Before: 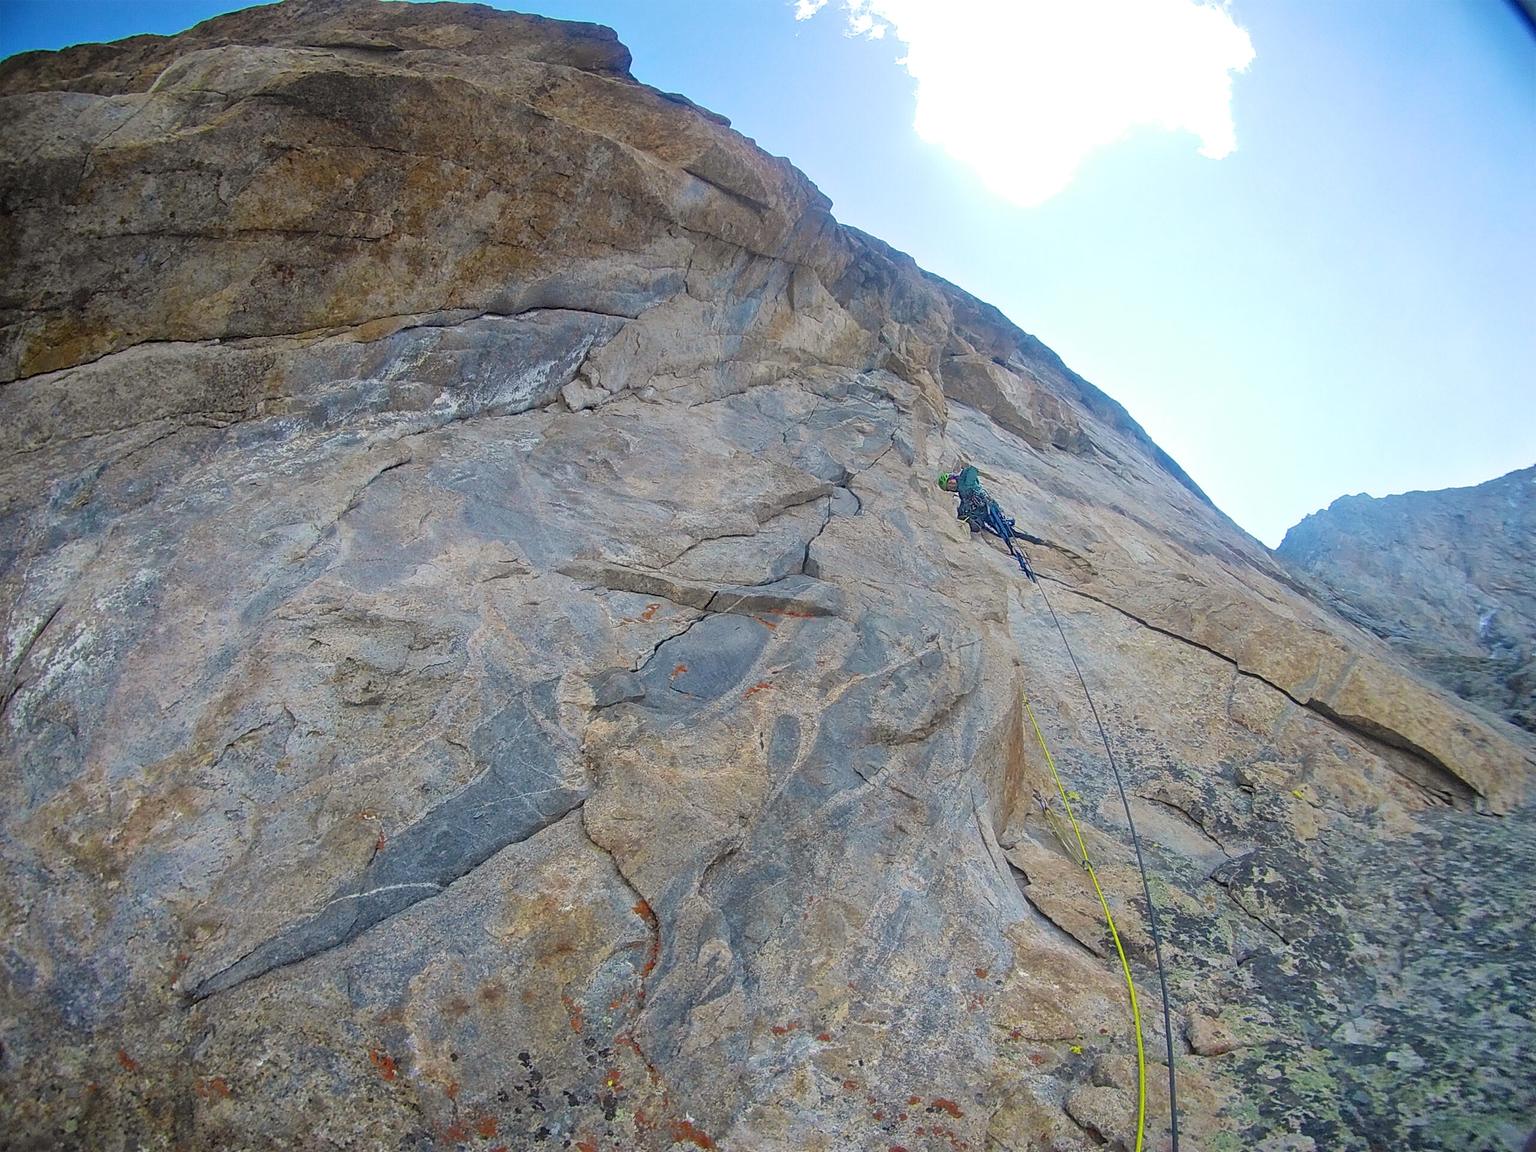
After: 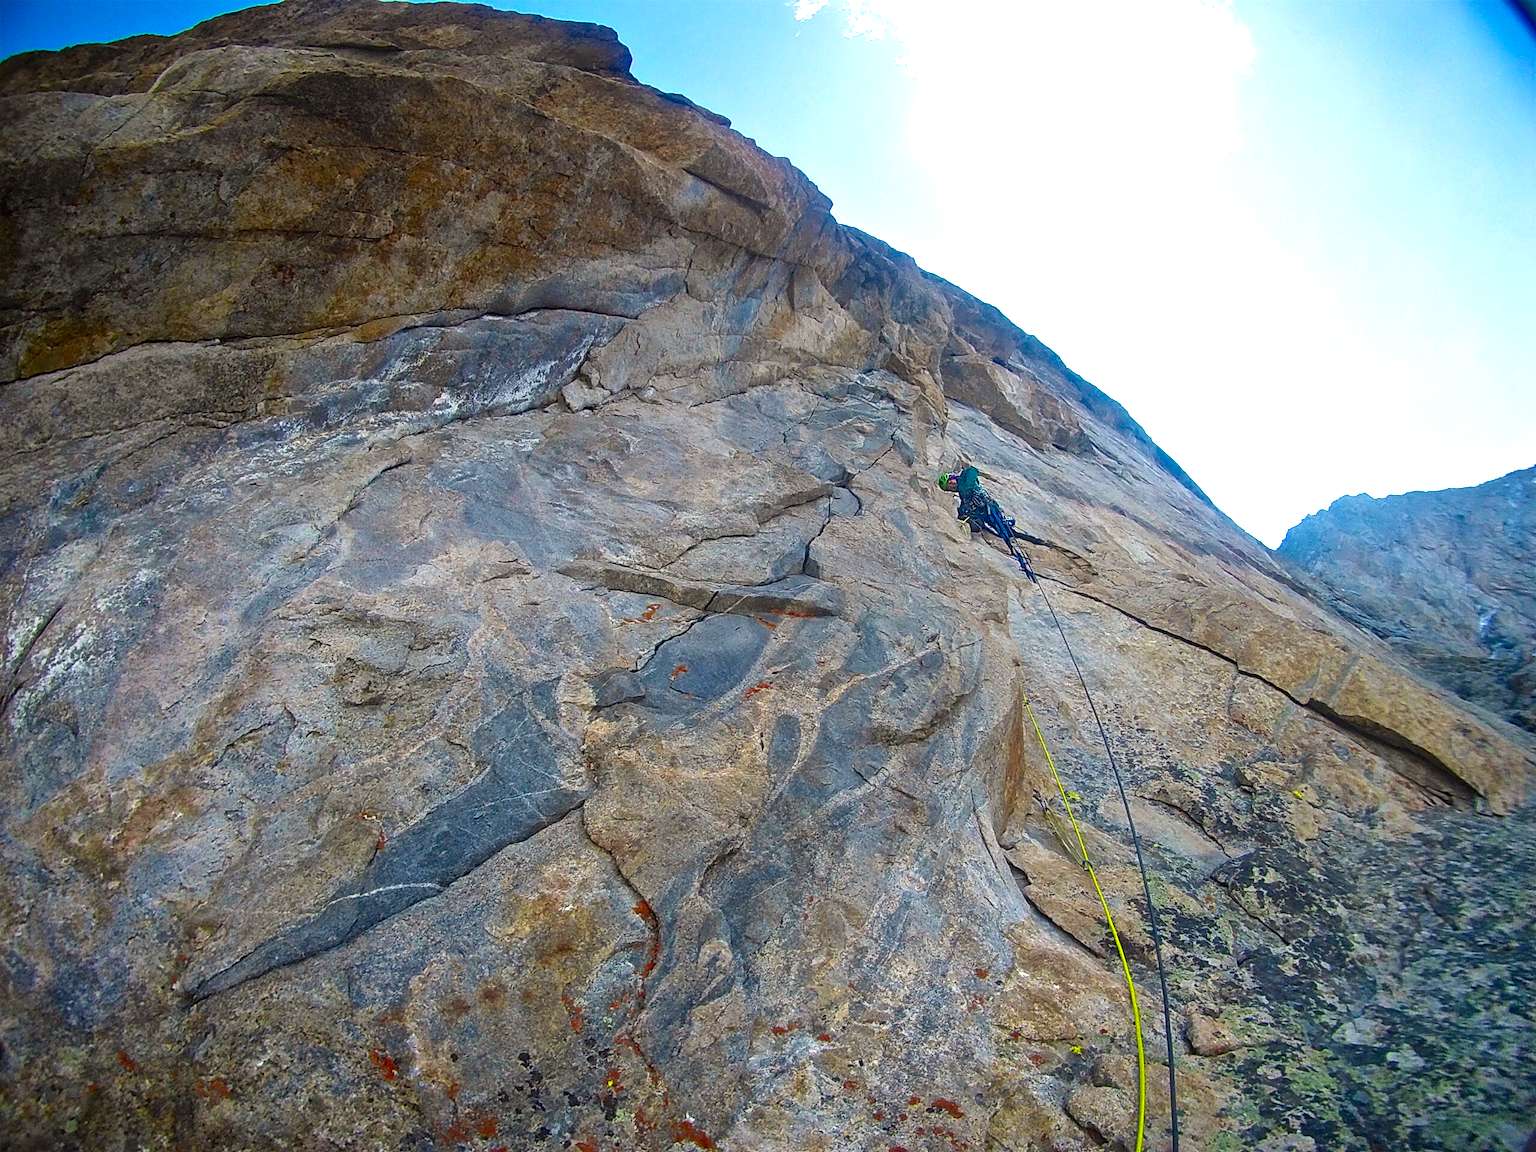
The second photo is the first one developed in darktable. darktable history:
exposure: black level correction 0.001, exposure 0.5 EV, compensate exposure bias true, compensate highlight preservation false
contrast brightness saturation: brightness -0.25, saturation 0.2
tone equalizer: on, module defaults
